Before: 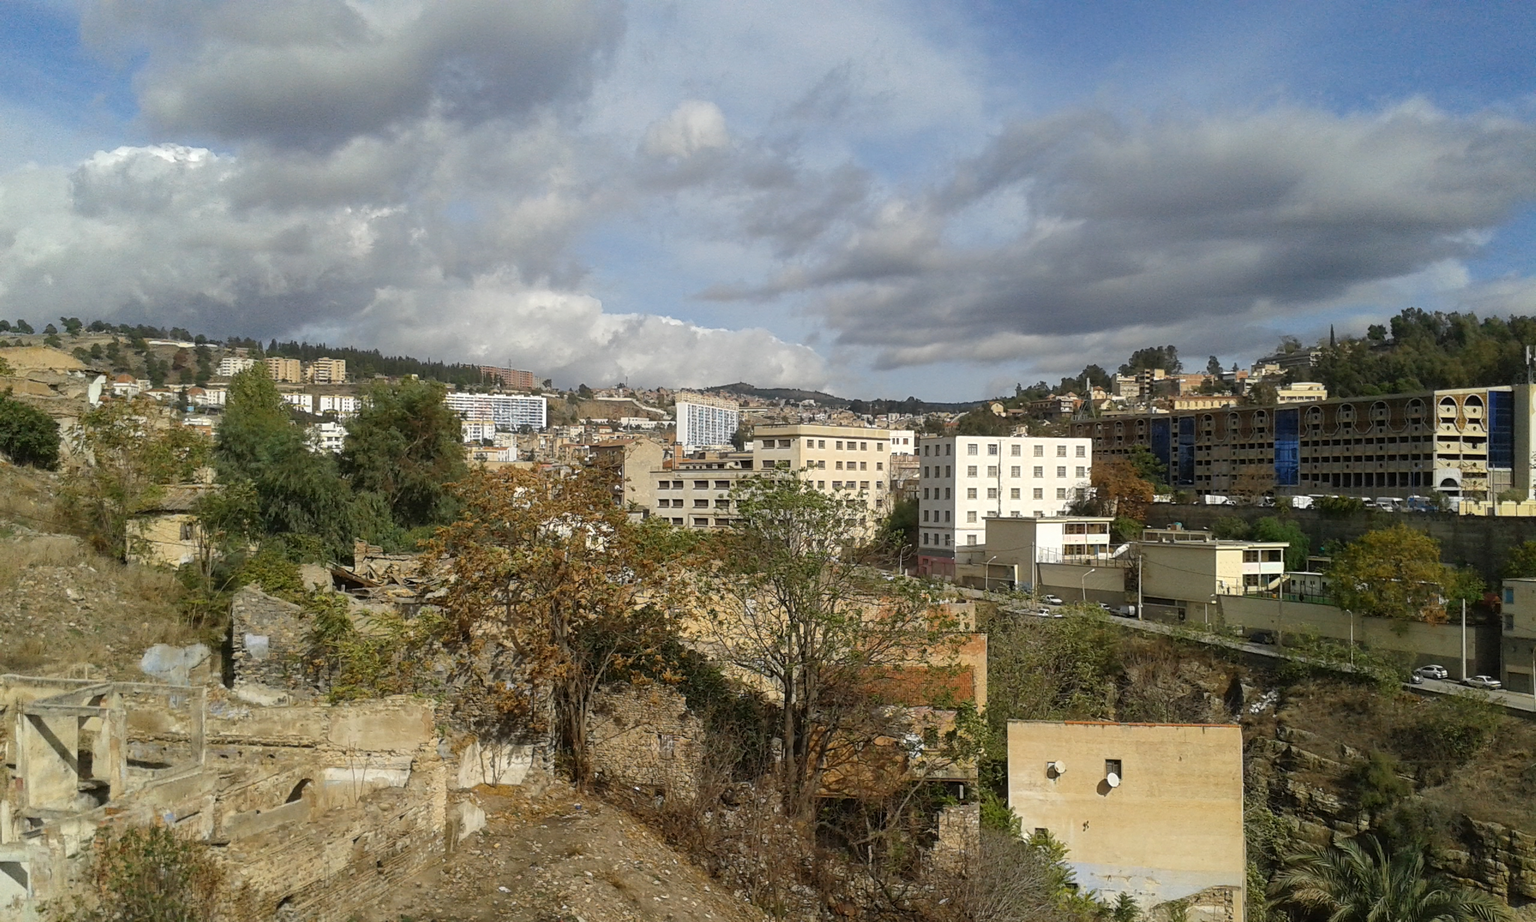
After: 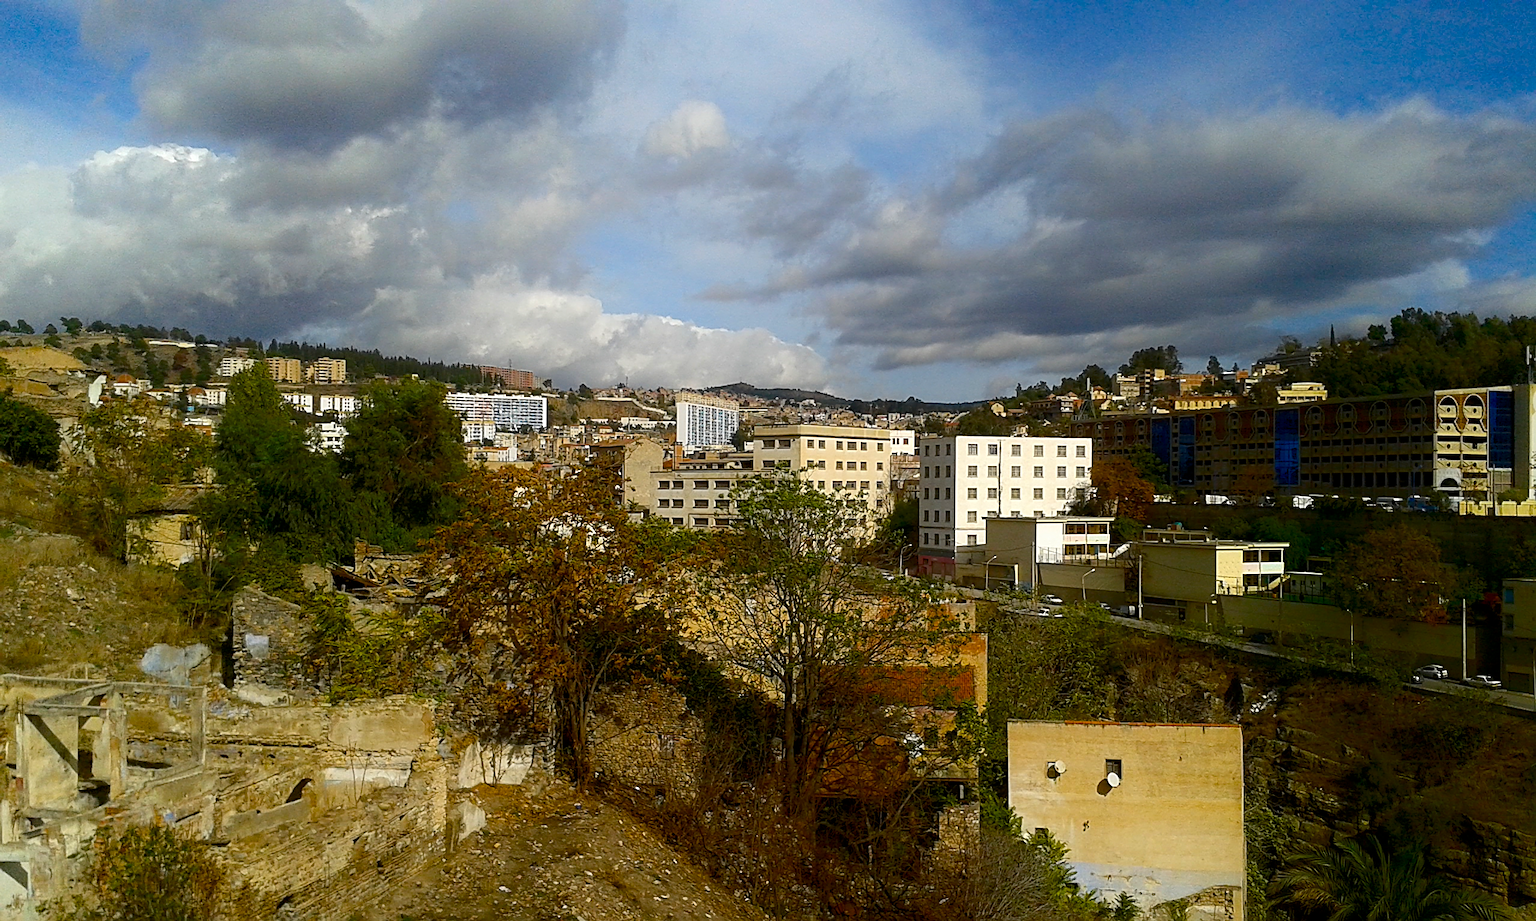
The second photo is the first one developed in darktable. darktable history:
sharpen: on, module defaults
shadows and highlights: shadows -55.14, highlights 86.95, soften with gaussian
contrast brightness saturation: contrast 0.069, brightness -0.134, saturation 0.046
color balance rgb: global offset › luminance -0.485%, perceptual saturation grading › global saturation 36.422%, perceptual saturation grading › shadows 34.609%
